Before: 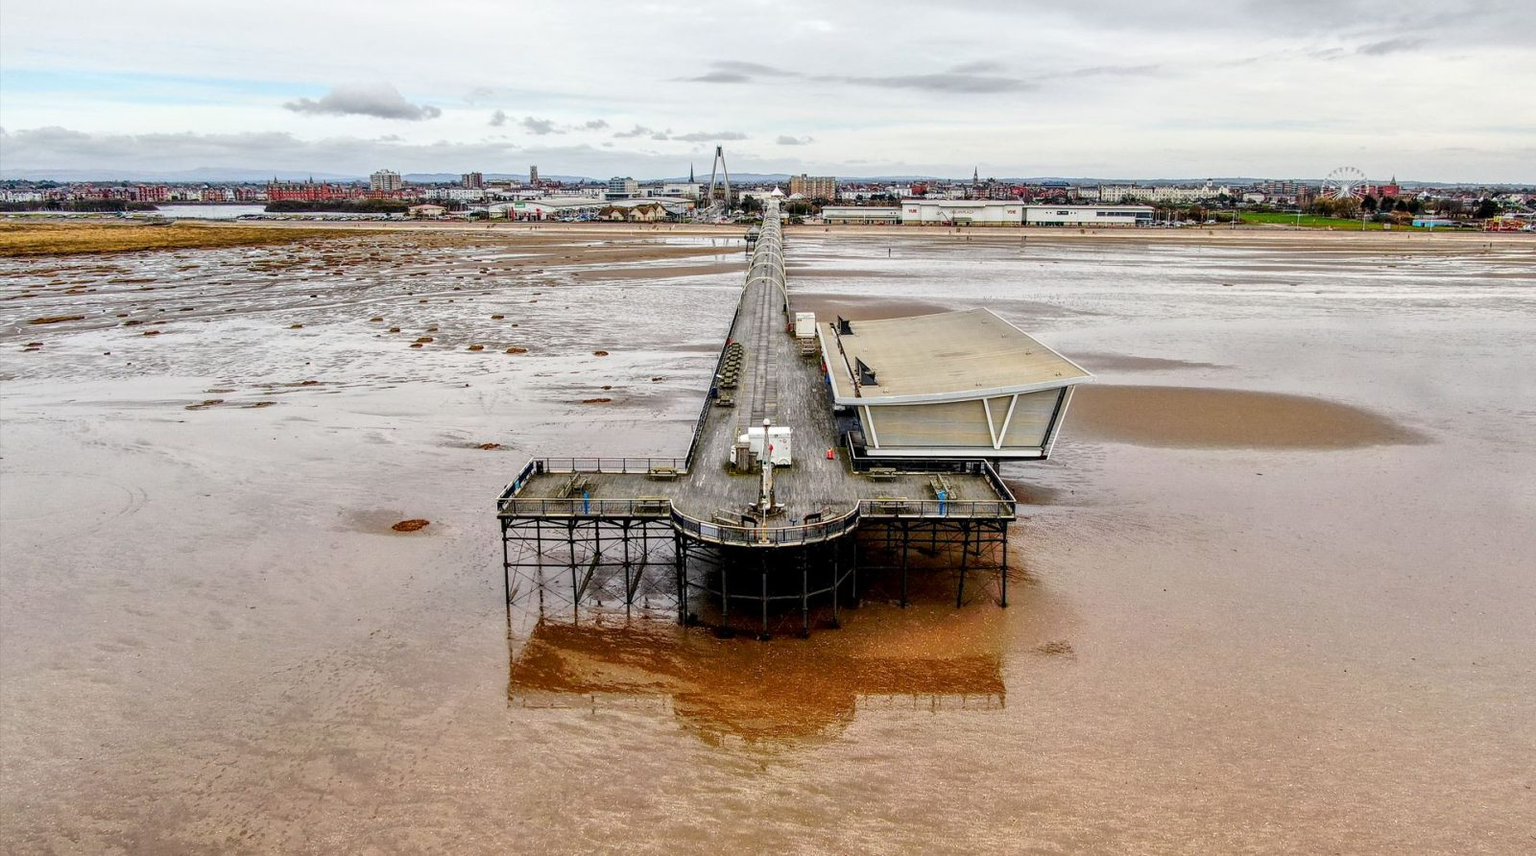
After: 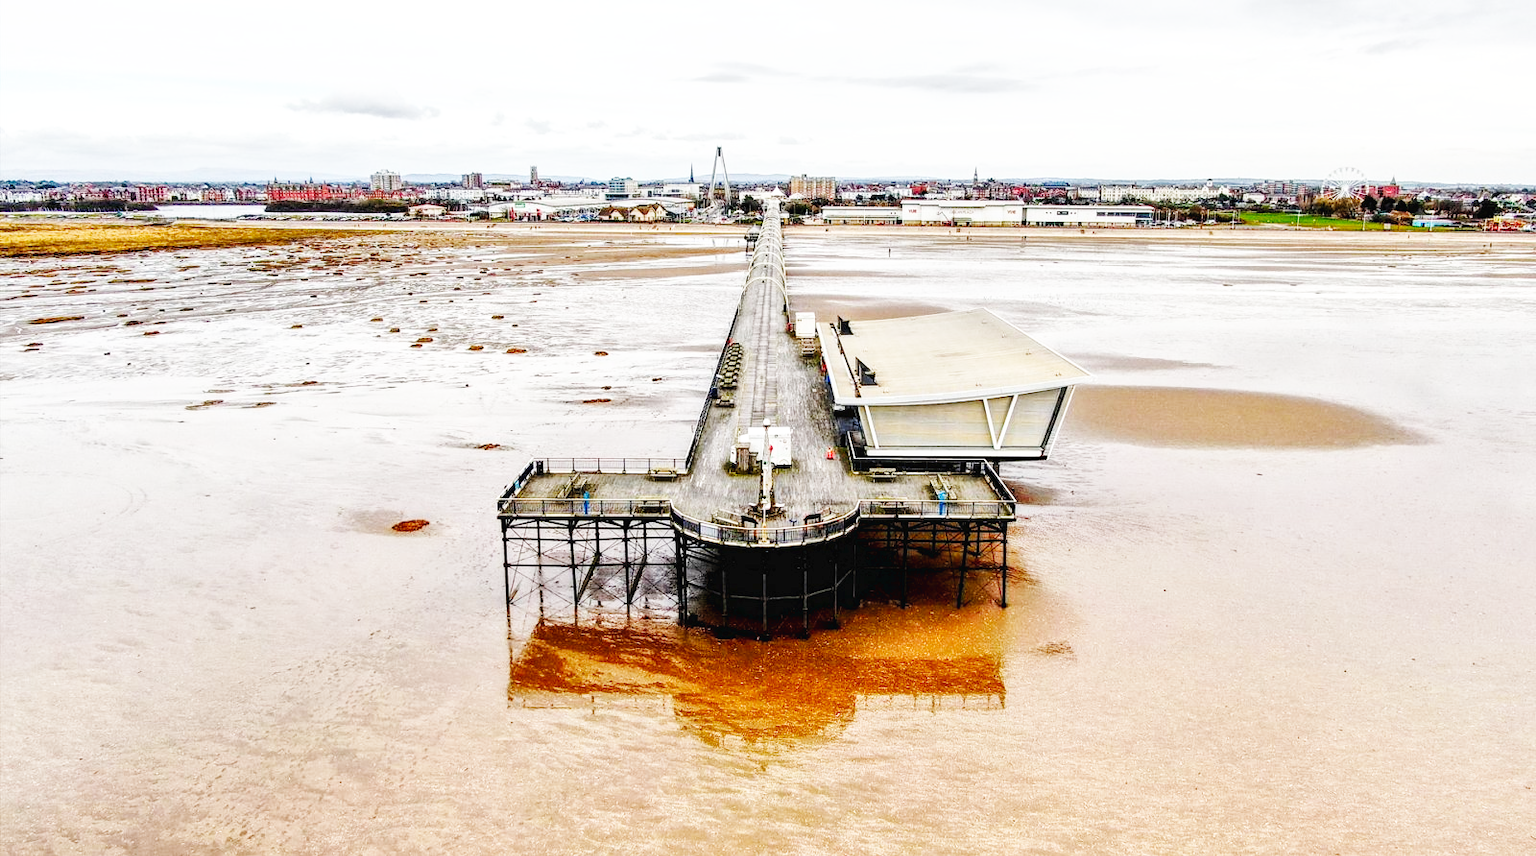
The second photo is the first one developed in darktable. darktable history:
shadows and highlights: shadows 25, highlights -25
base curve: curves: ch0 [(0, 0.003) (0.001, 0.002) (0.006, 0.004) (0.02, 0.022) (0.048, 0.086) (0.094, 0.234) (0.162, 0.431) (0.258, 0.629) (0.385, 0.8) (0.548, 0.918) (0.751, 0.988) (1, 1)], preserve colors none
